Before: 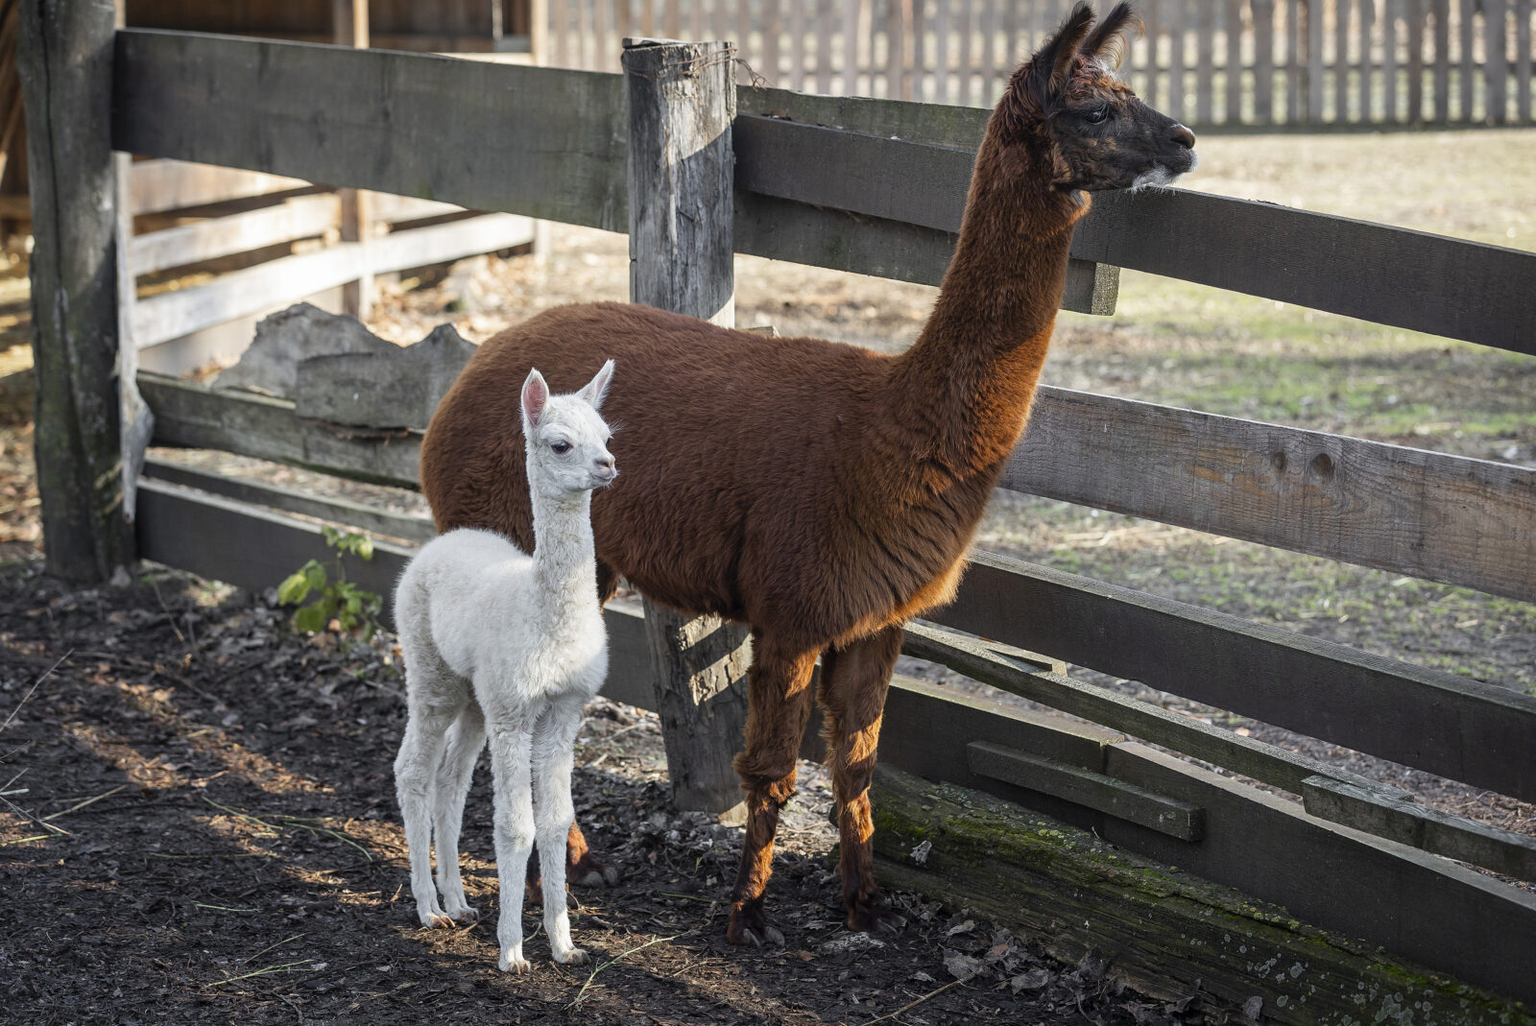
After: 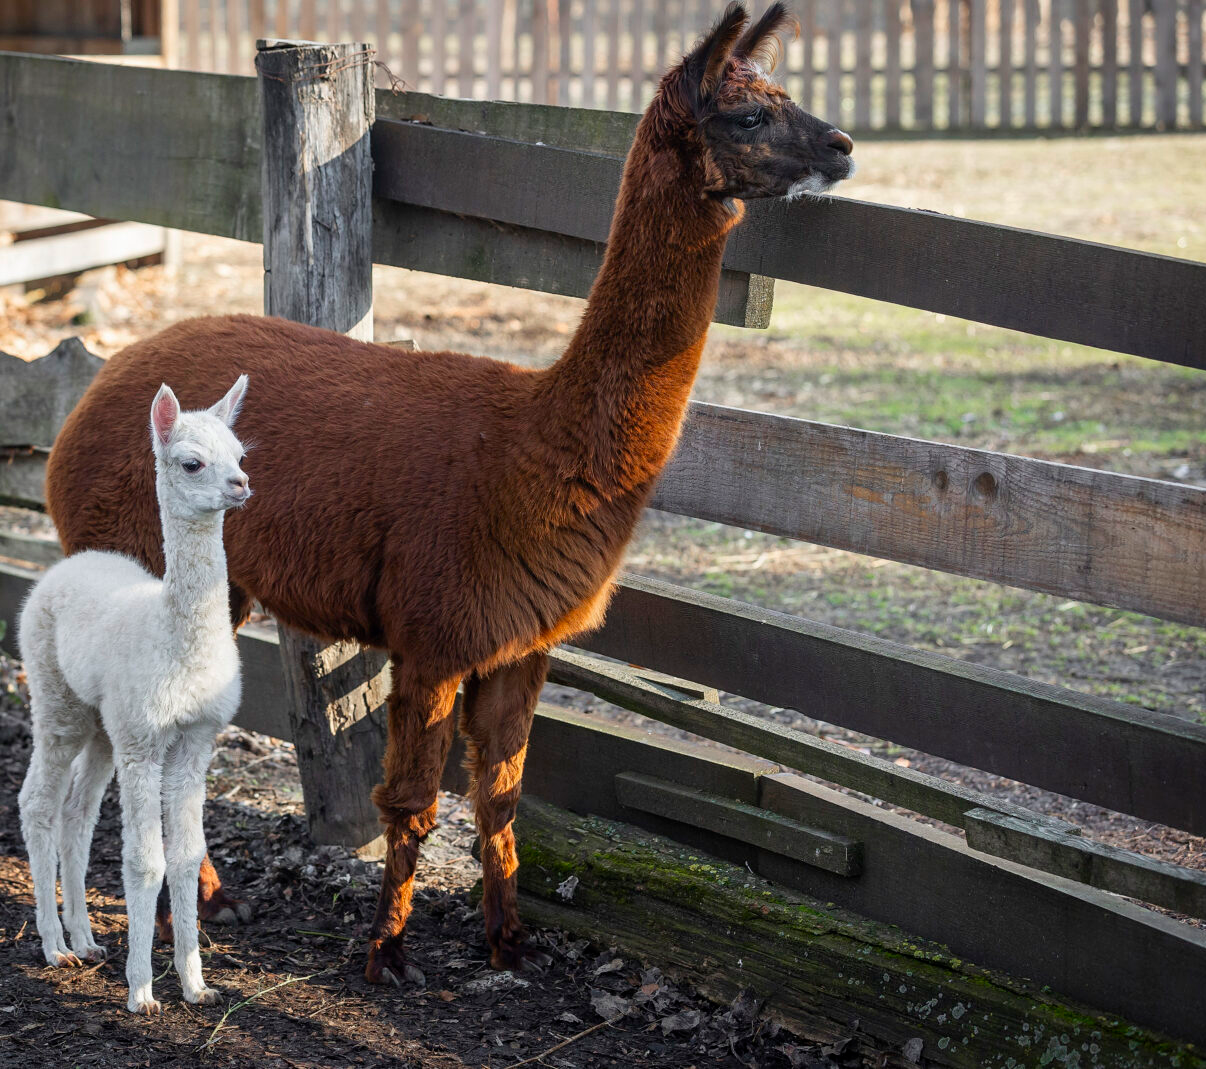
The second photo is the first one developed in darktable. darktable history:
rgb levels: preserve colors max RGB
crop and rotate: left 24.6%
contrast brightness saturation: contrast 0.04, saturation 0.16
